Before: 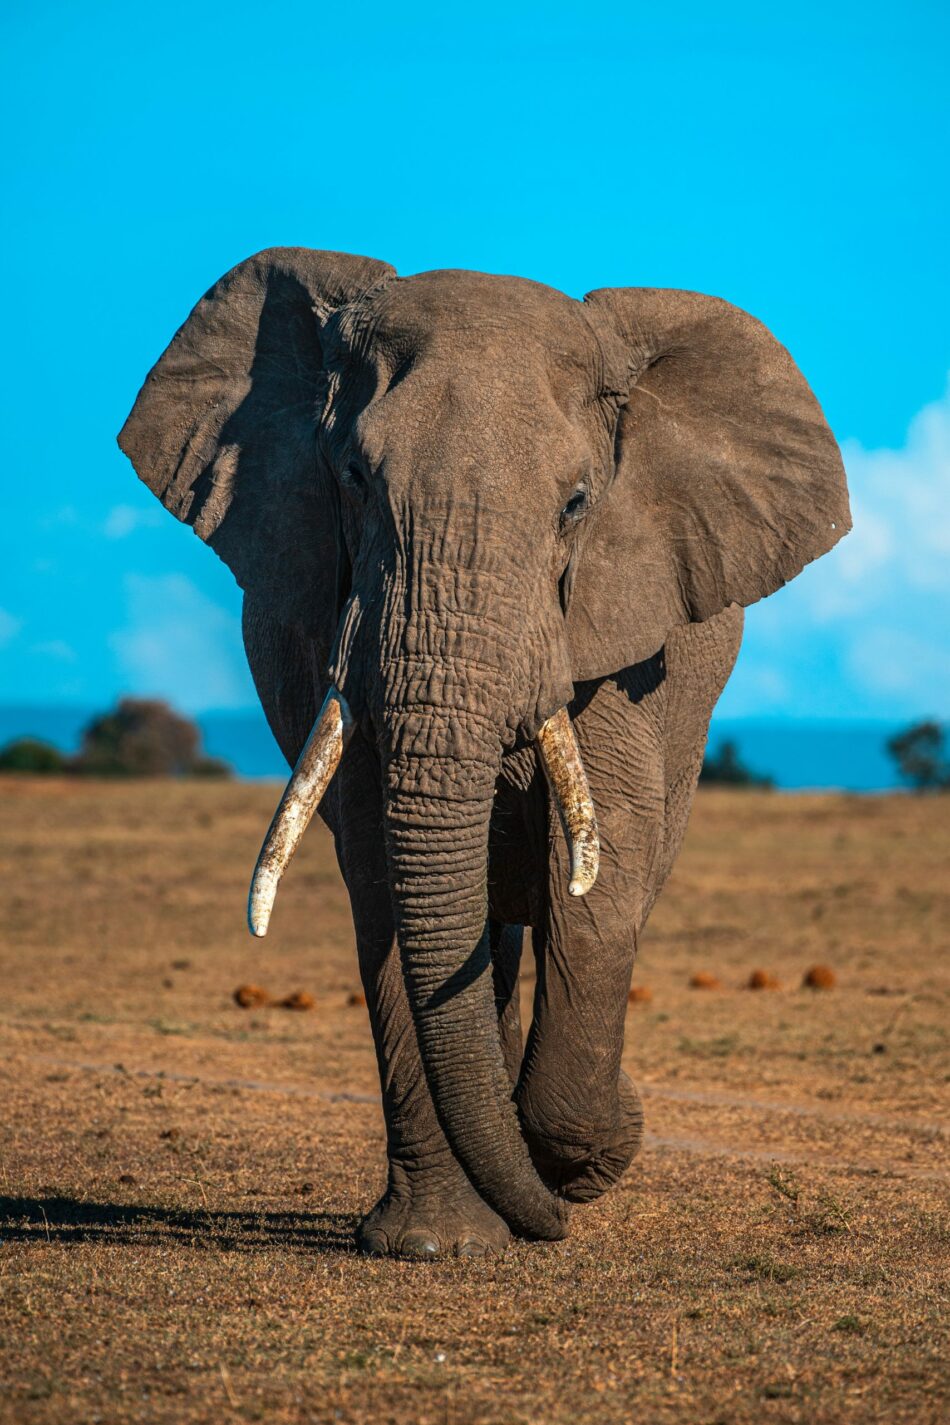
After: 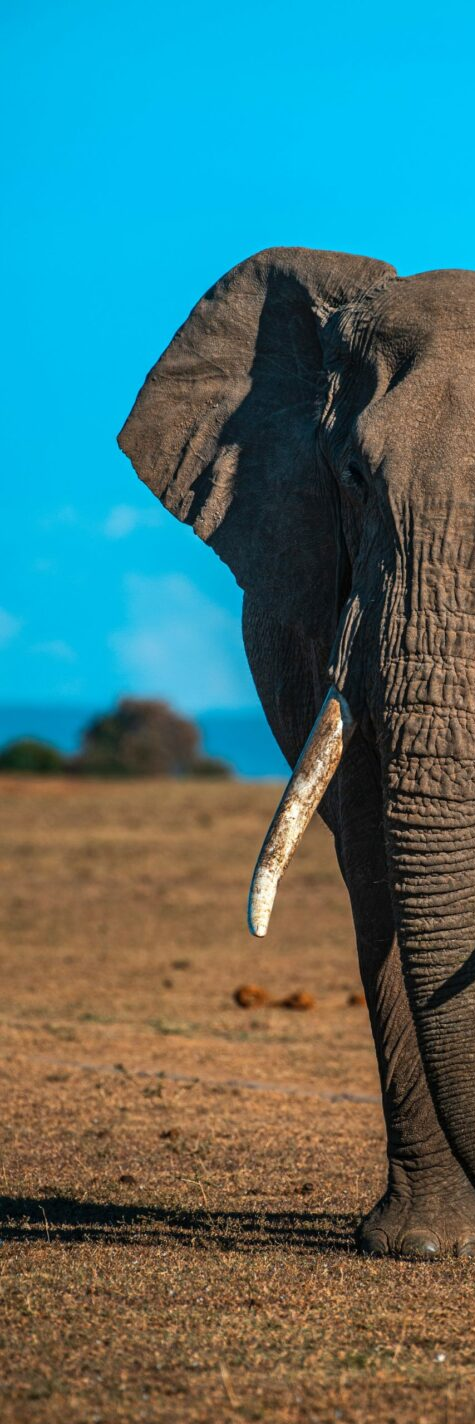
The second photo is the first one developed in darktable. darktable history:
crop and rotate: left 0.044%, top 0%, right 49.904%
